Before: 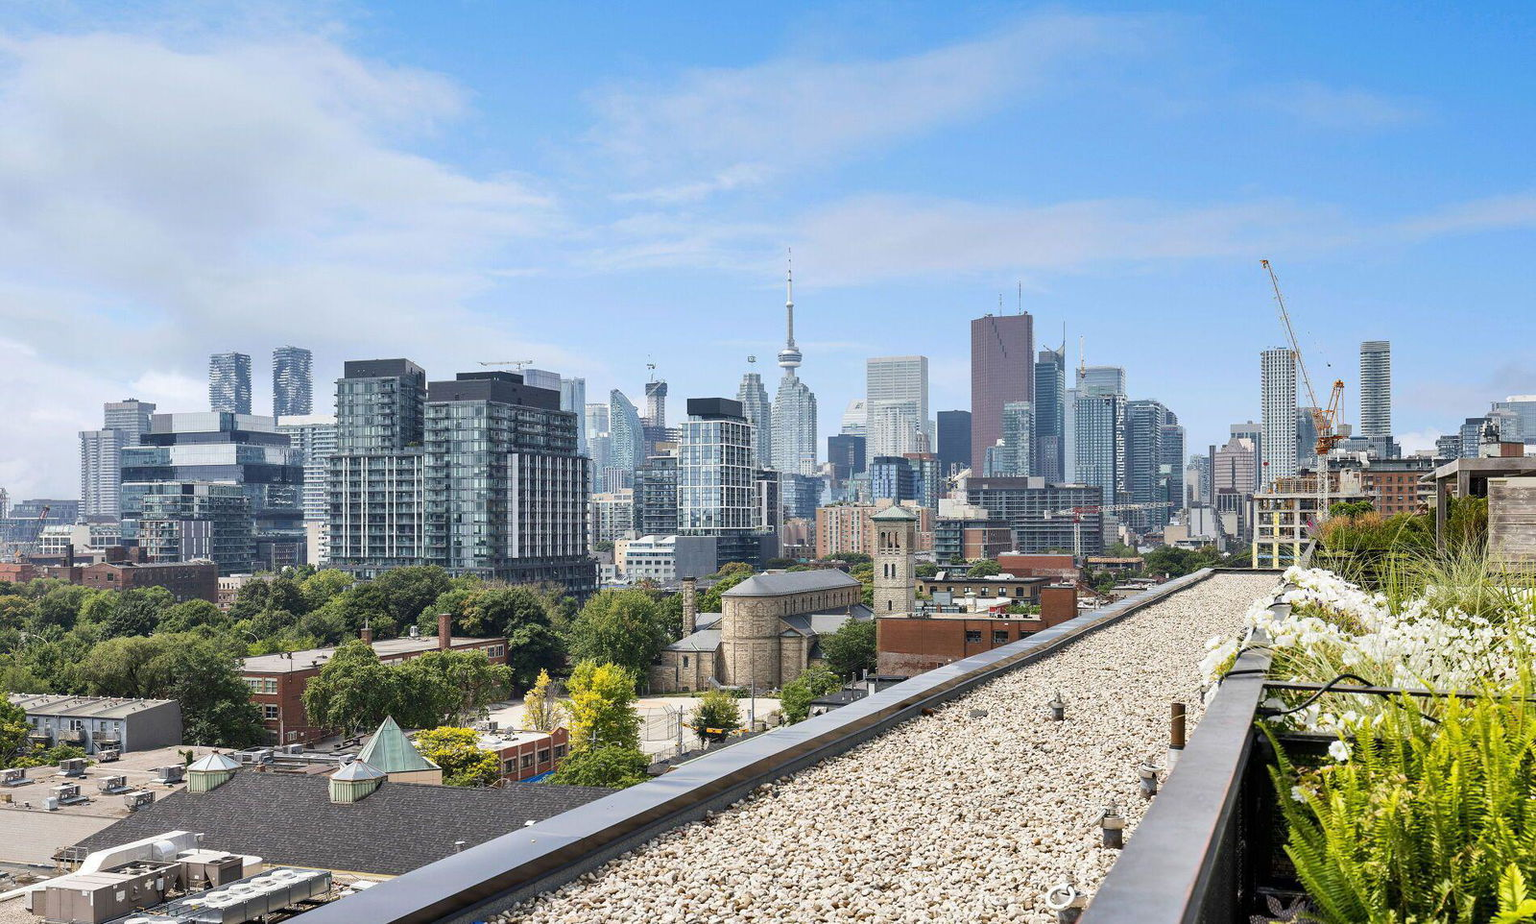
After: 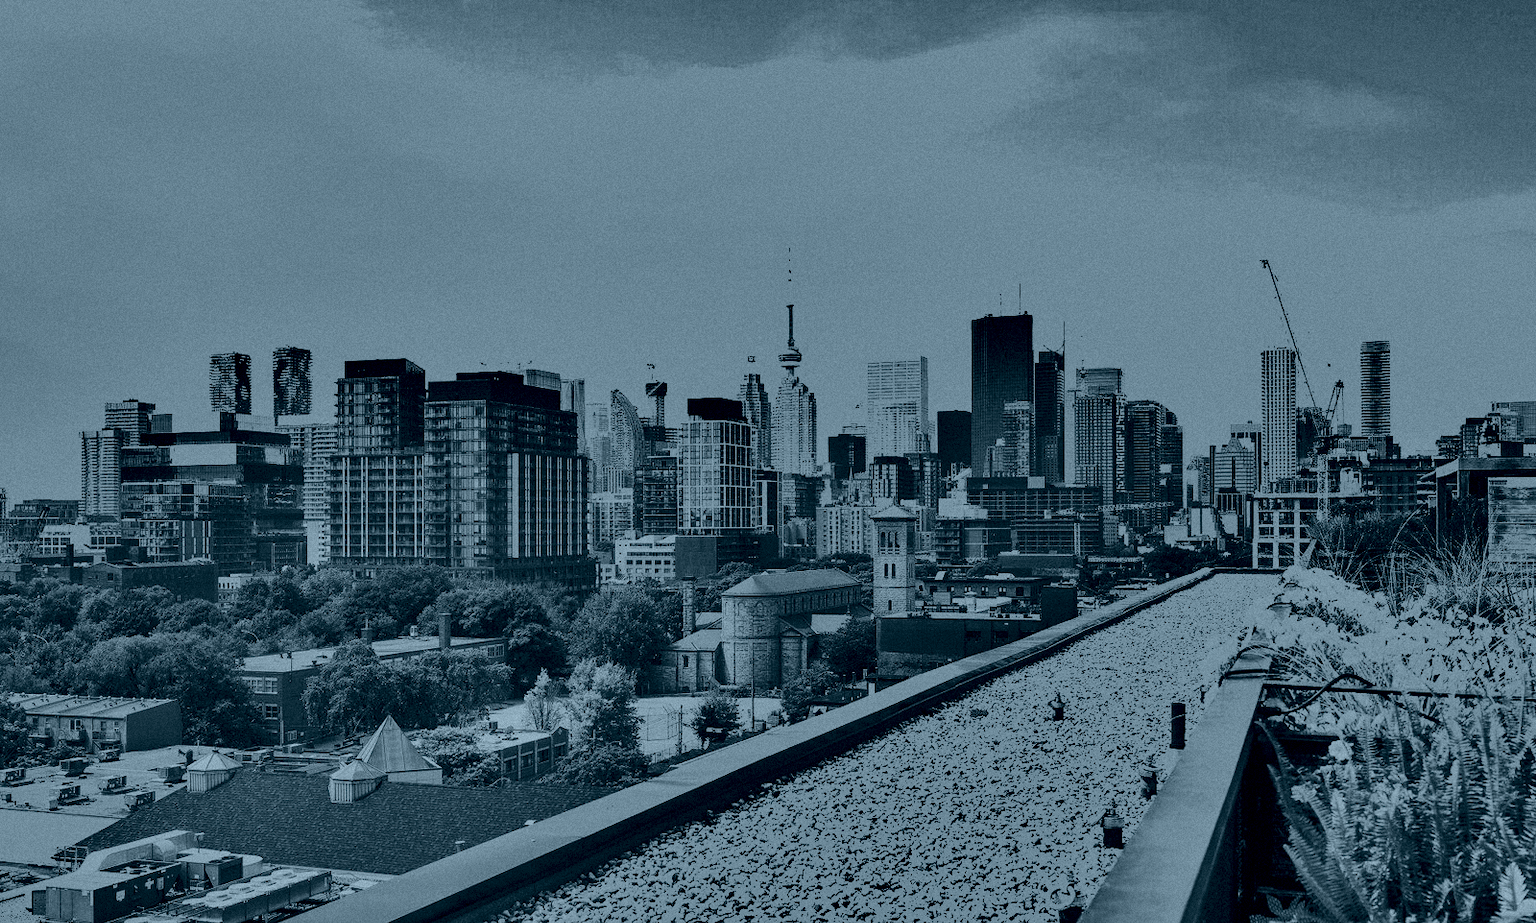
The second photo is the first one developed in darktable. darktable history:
shadows and highlights: white point adjustment 0.1, highlights -70, soften with gaussian
grain: mid-tones bias 0%
exposure: exposure 1.137 EV, compensate highlight preservation false
colorize: hue 194.4°, saturation 29%, source mix 61.75%, lightness 3.98%, version 1
